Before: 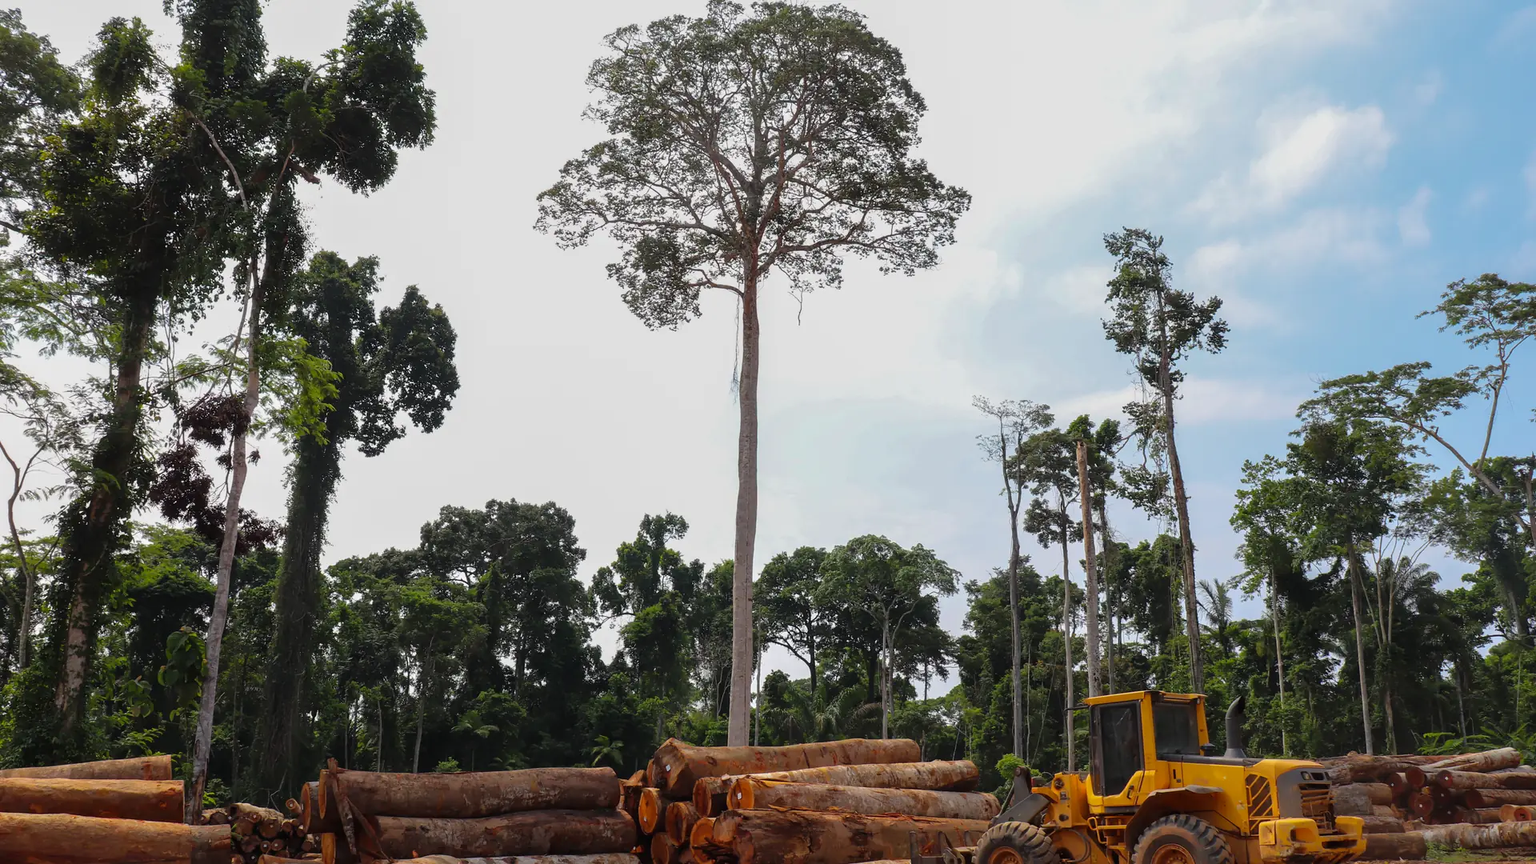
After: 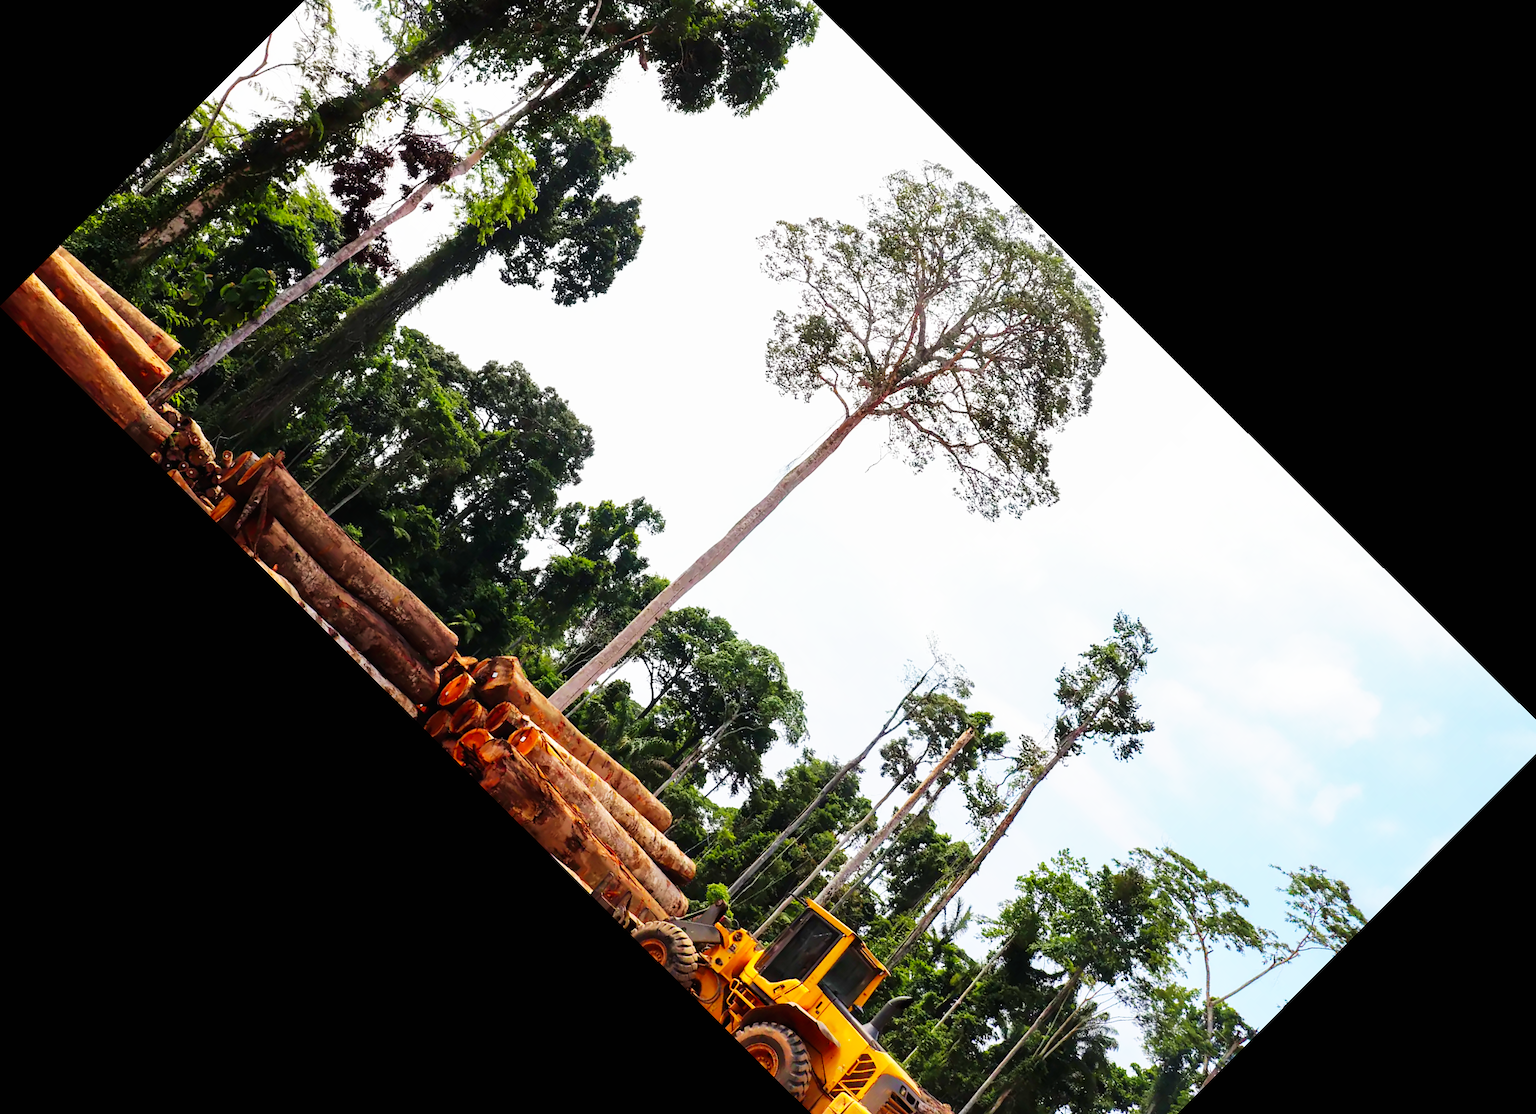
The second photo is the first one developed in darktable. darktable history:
crop and rotate: angle -44.85°, top 16.351%, right 0.995%, bottom 11.695%
base curve: curves: ch0 [(0, 0) (0.007, 0.004) (0.027, 0.03) (0.046, 0.07) (0.207, 0.54) (0.442, 0.872) (0.673, 0.972) (1, 1)], preserve colors none
velvia: on, module defaults
